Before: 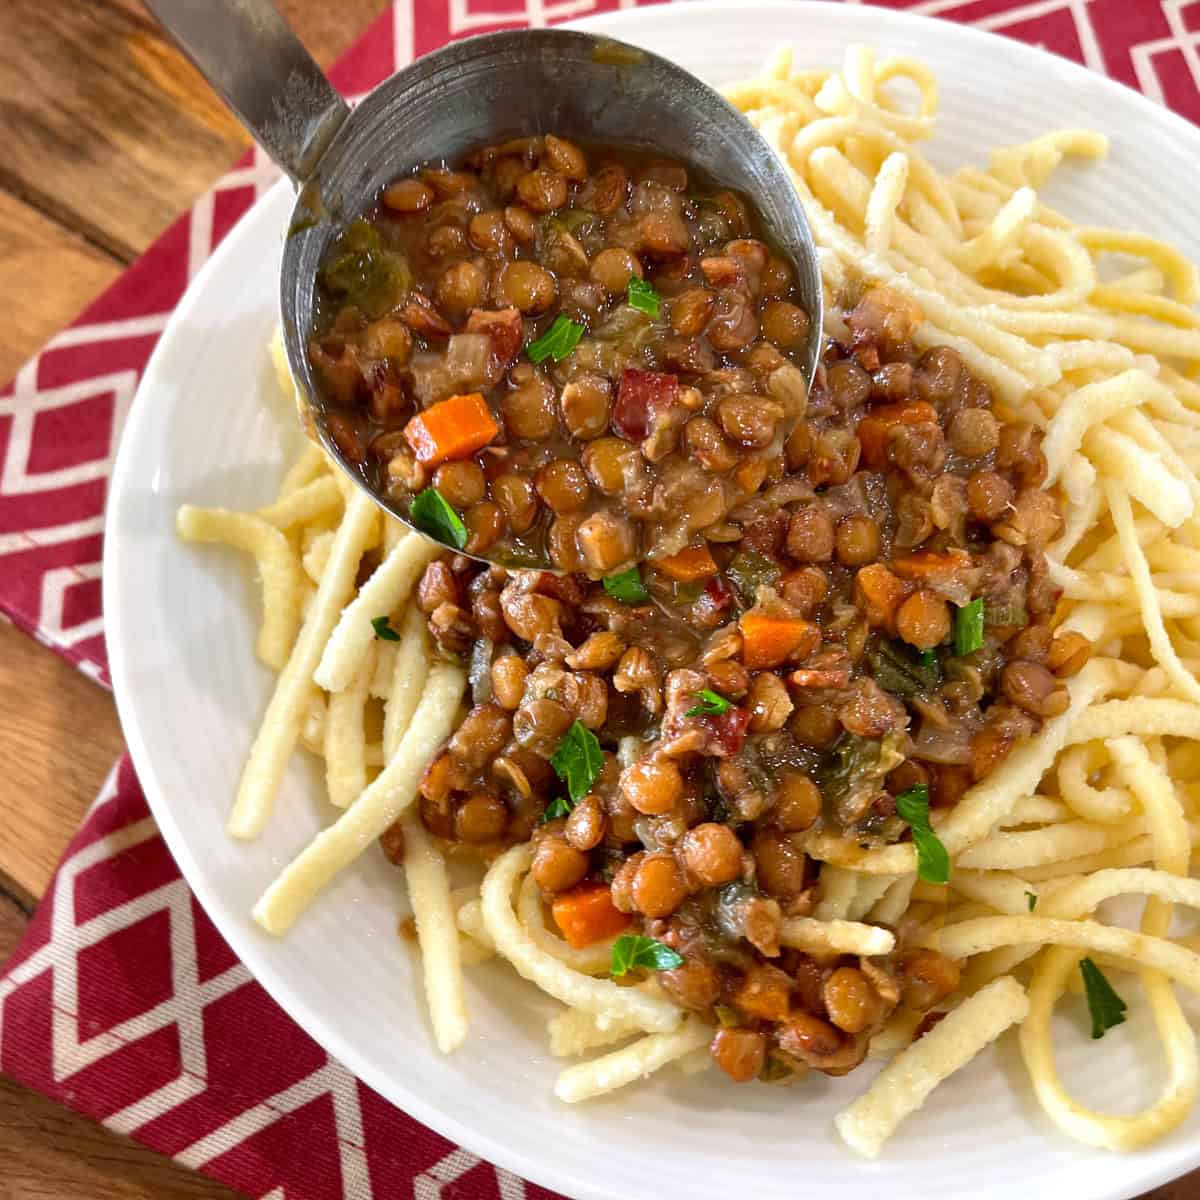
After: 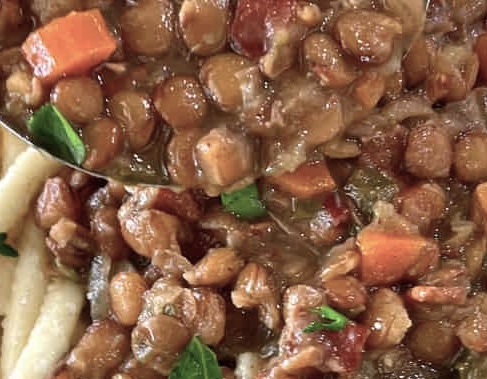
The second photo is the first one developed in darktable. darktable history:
exposure: black level correction 0, exposure 0 EV, compensate highlight preservation false
crop: left 31.908%, top 32.059%, right 27.483%, bottom 36.329%
color balance rgb: power › chroma 0.243%, power › hue 63.27°, perceptual saturation grading › global saturation -32.488%
